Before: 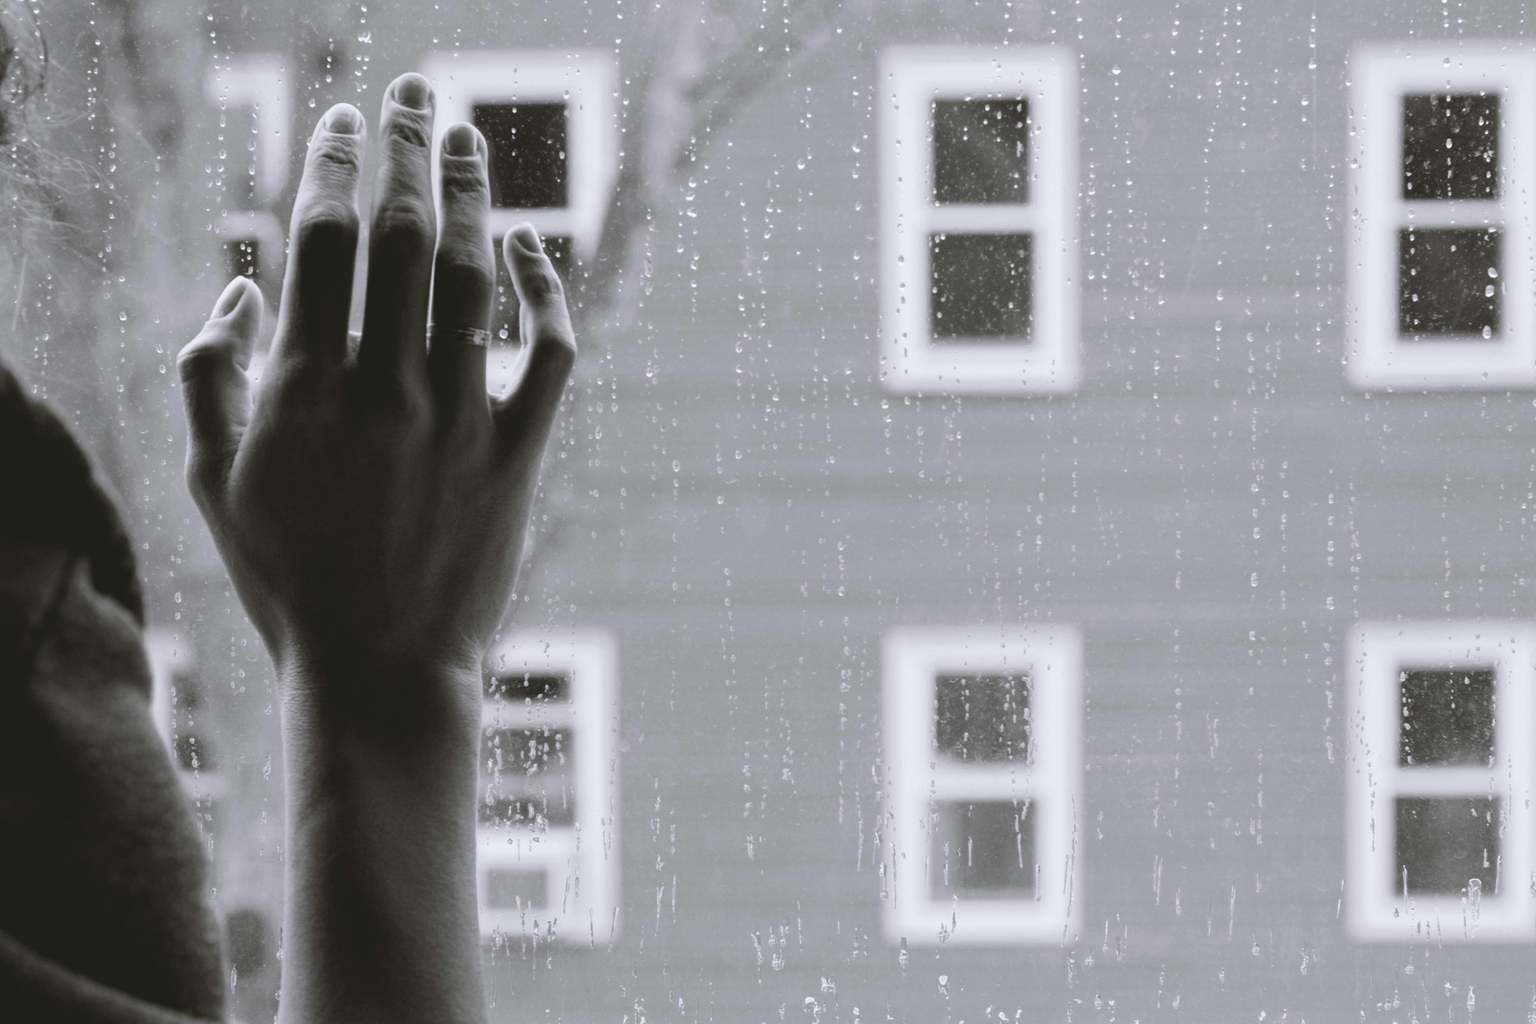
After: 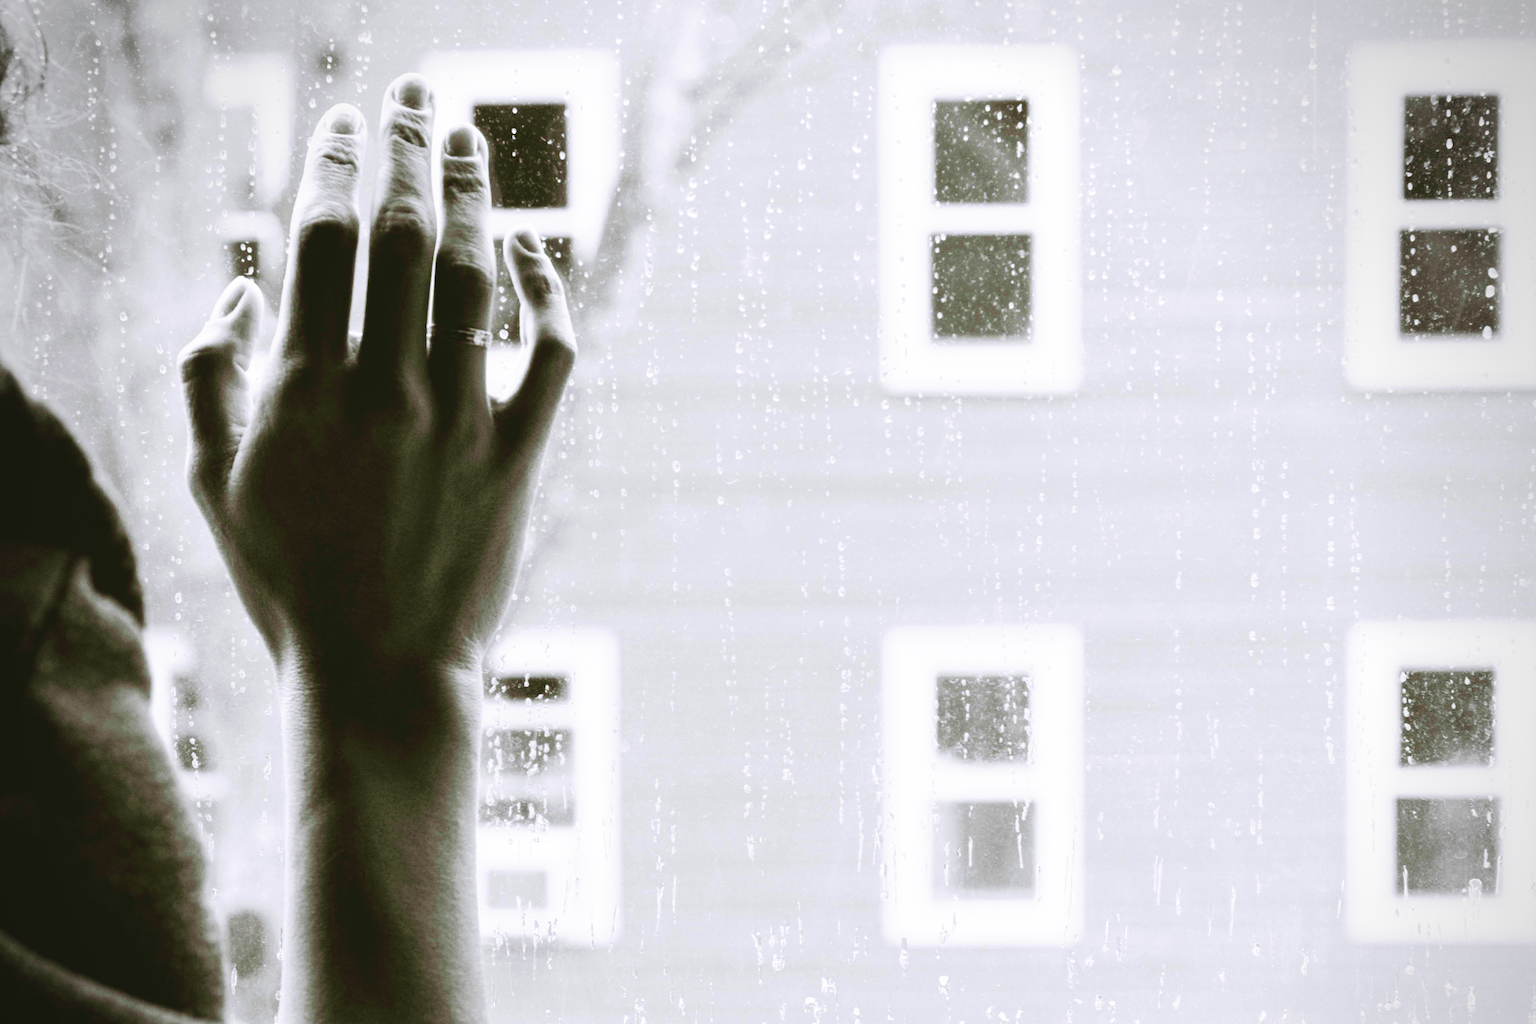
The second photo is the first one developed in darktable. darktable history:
base curve: curves: ch0 [(0, 0) (0.007, 0.004) (0.027, 0.03) (0.046, 0.07) (0.207, 0.54) (0.442, 0.872) (0.673, 0.972) (1, 1)], preserve colors none
velvia: strength 51.41%, mid-tones bias 0.514
vignetting: fall-off radius 60.88%, center (-0.029, 0.245), unbound false
